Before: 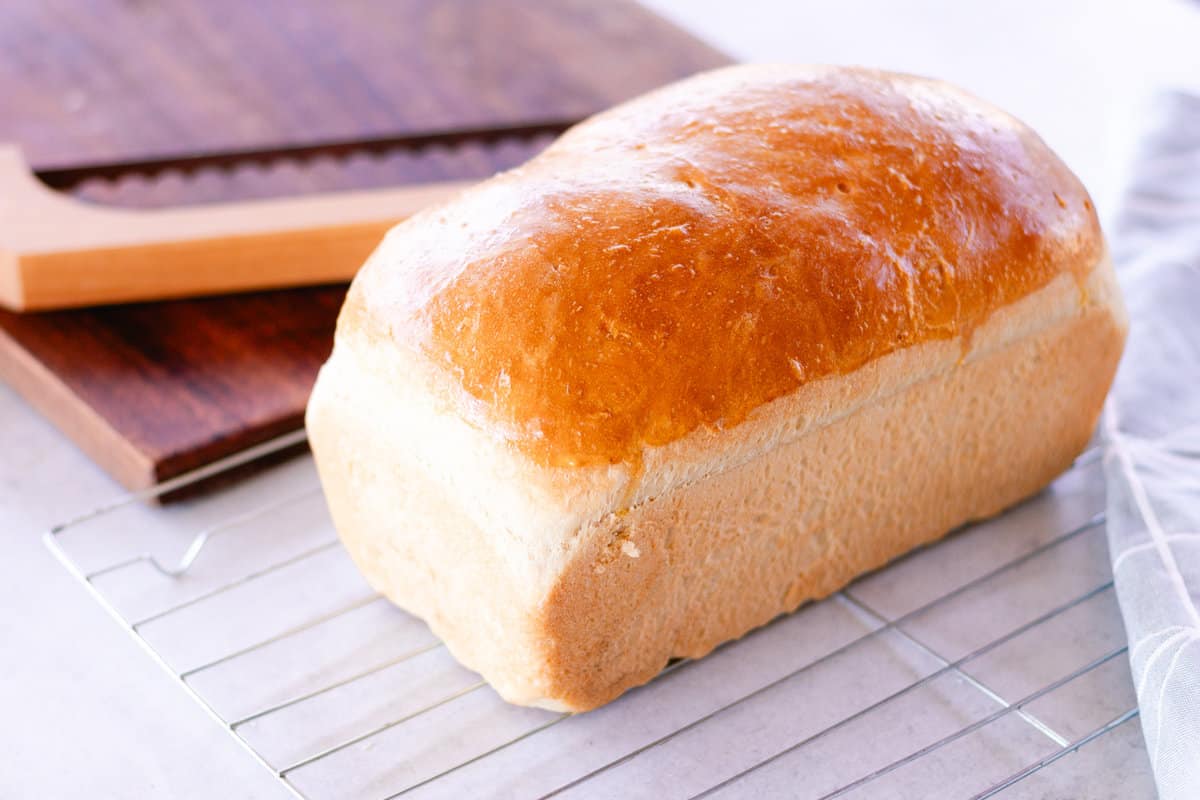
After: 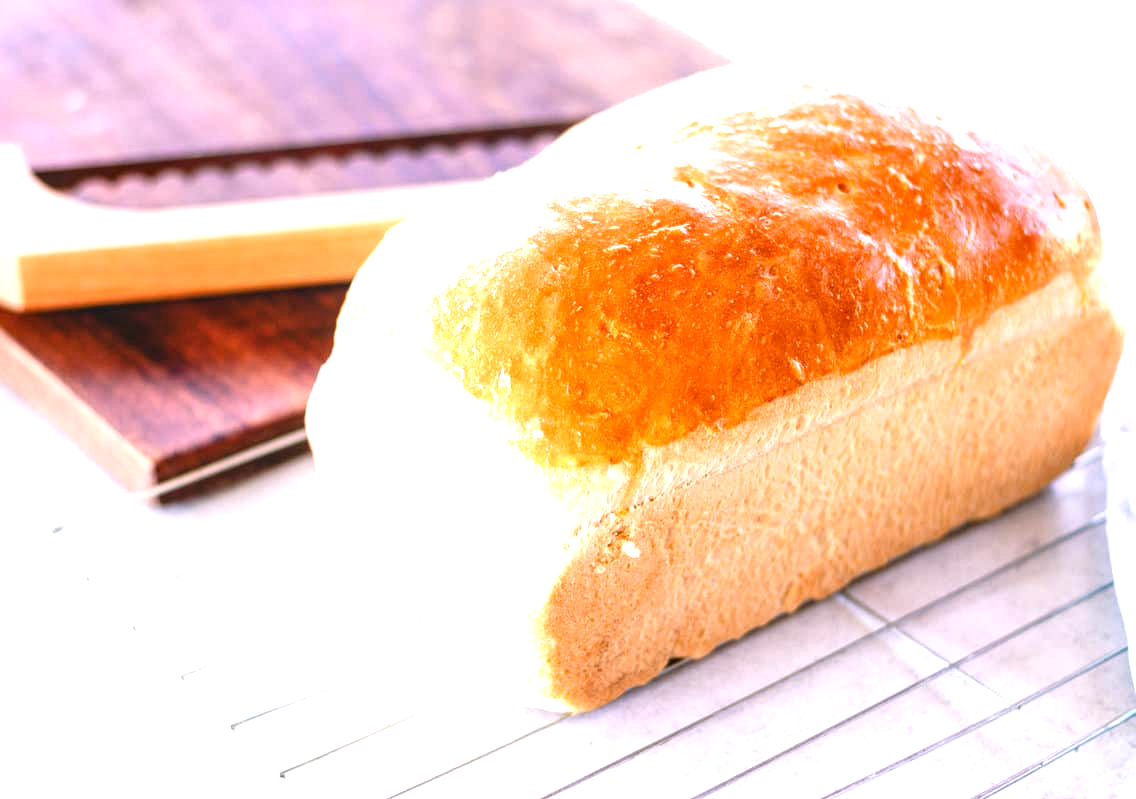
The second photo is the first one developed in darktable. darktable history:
local contrast: on, module defaults
crop and rotate: left 0%, right 5.284%
tone equalizer: on, module defaults
exposure: exposure 1 EV, compensate highlight preservation false
